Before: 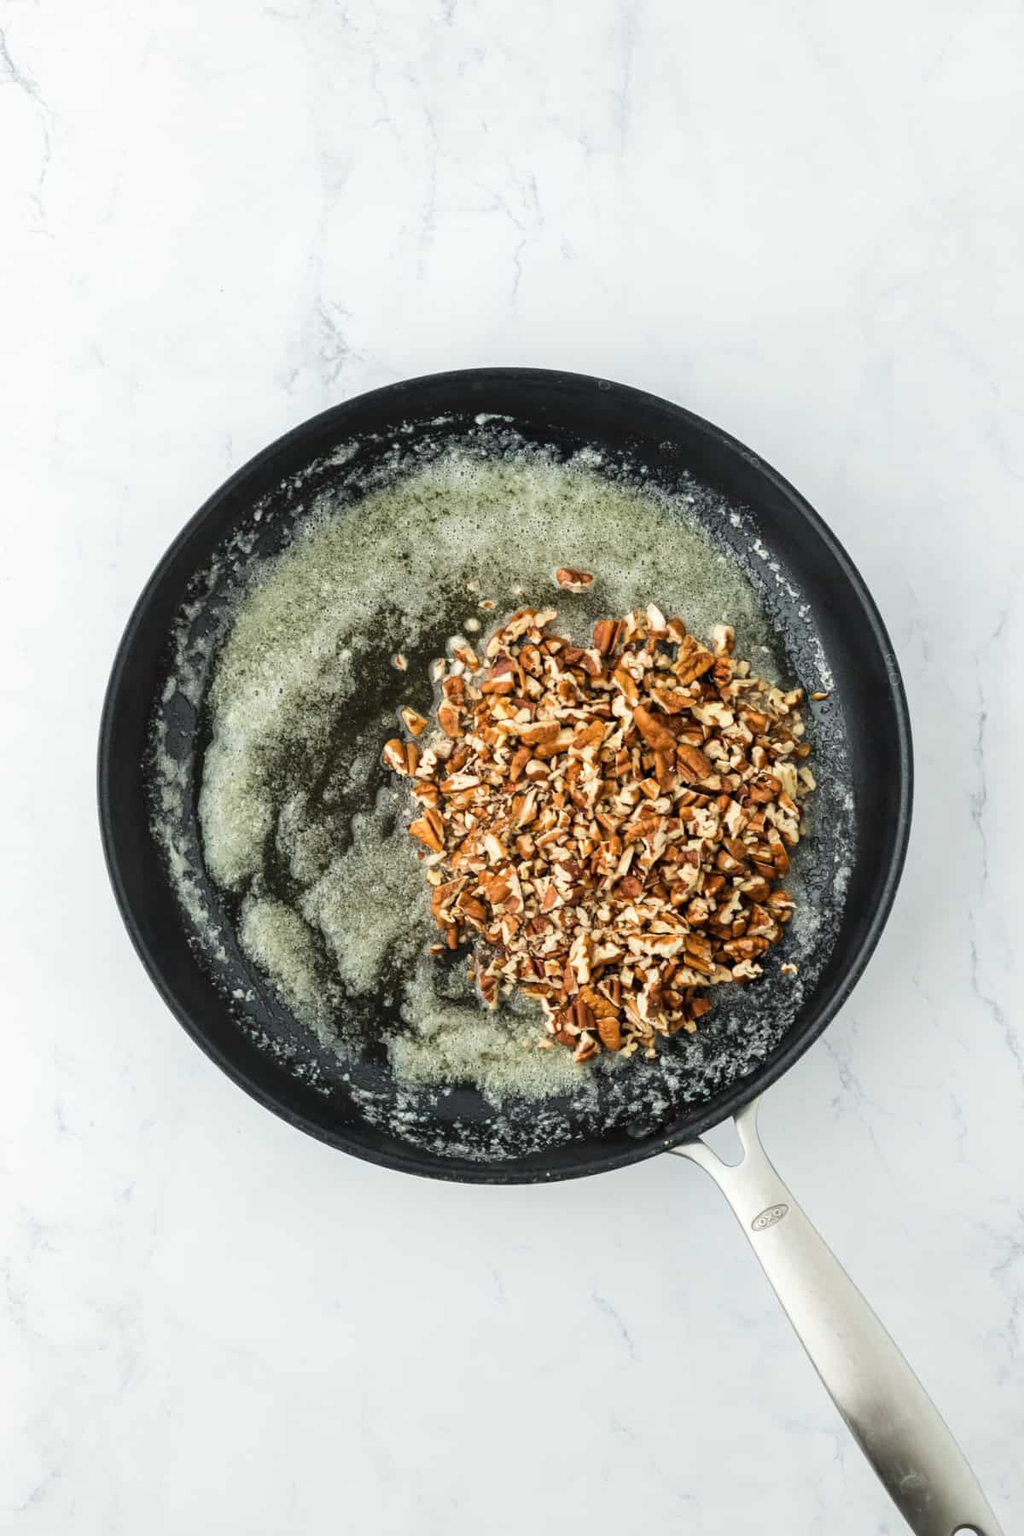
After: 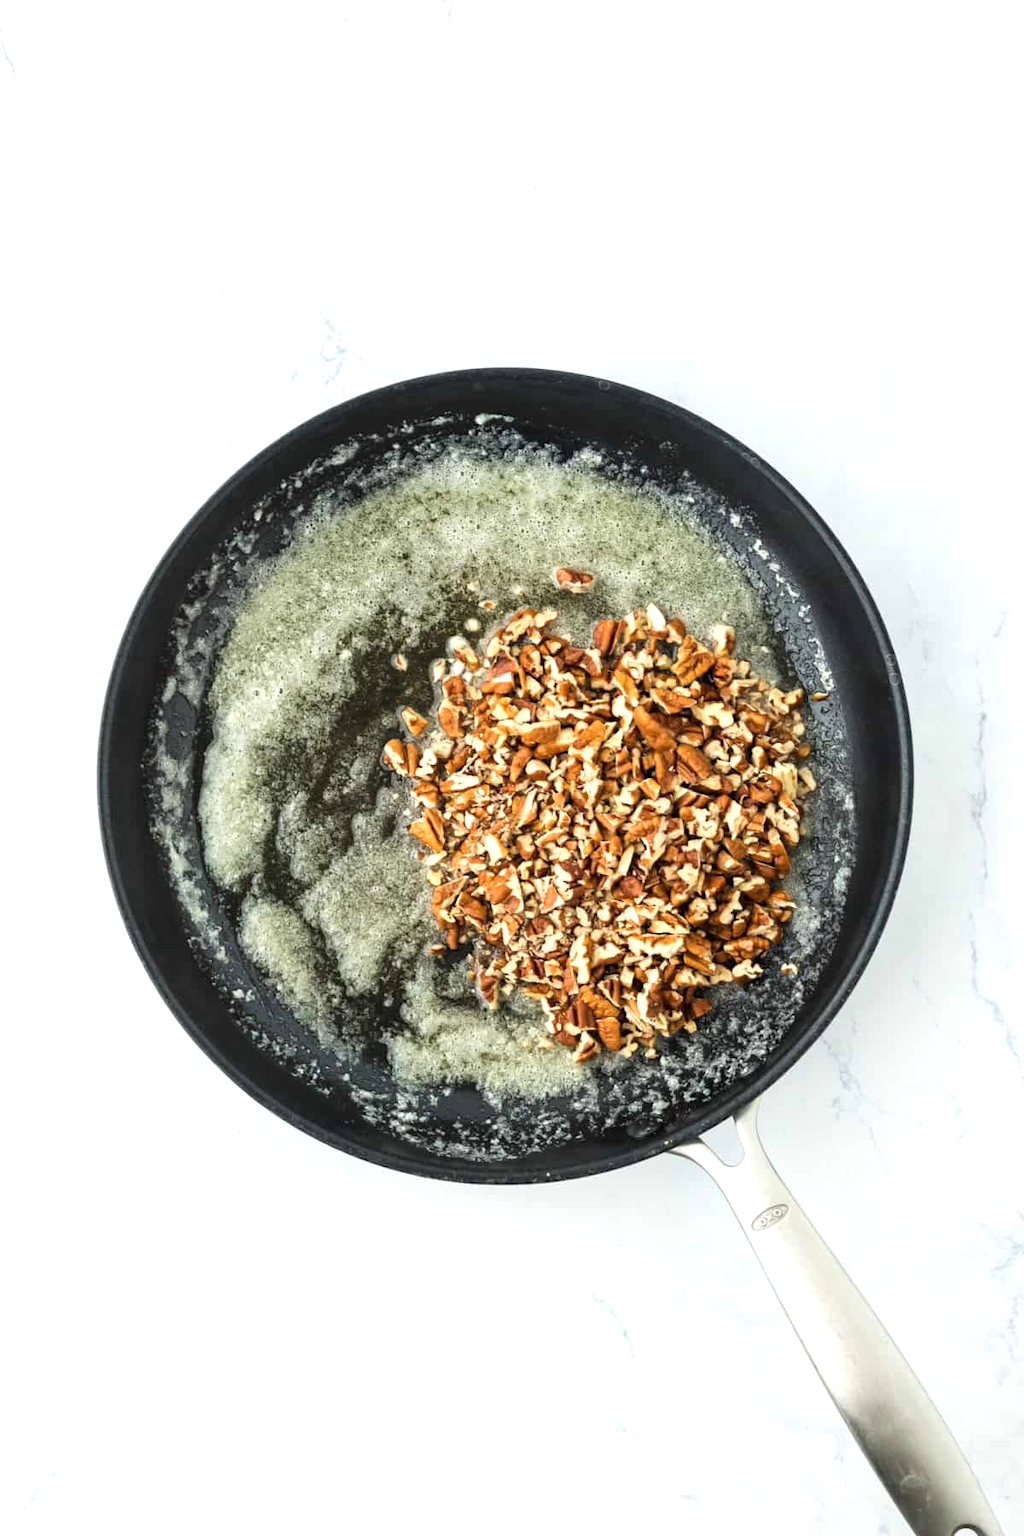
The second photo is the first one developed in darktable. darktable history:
exposure: exposure 0.437 EV, compensate highlight preservation false
